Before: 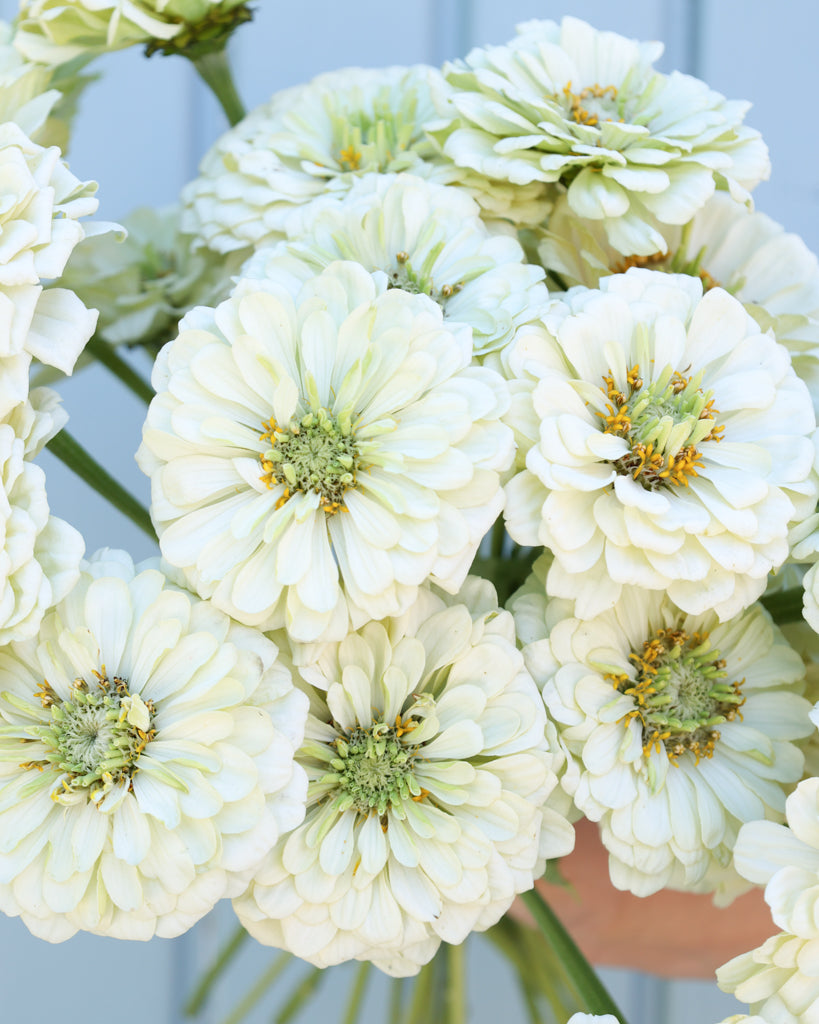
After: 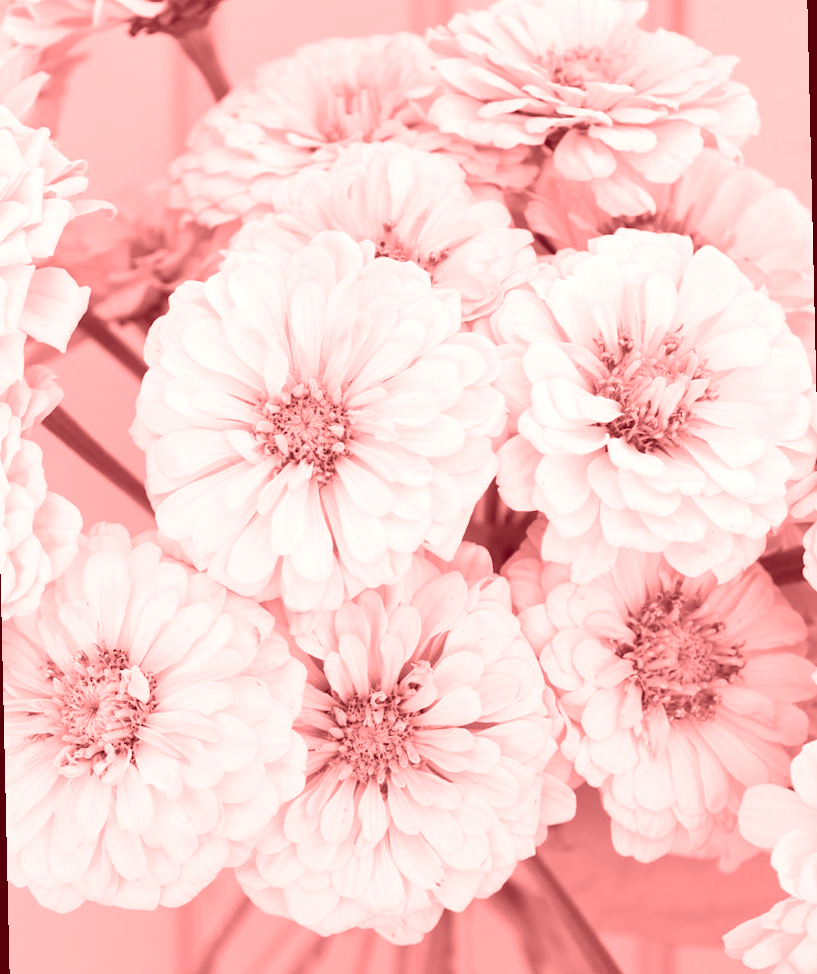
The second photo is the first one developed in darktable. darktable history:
color balance rgb: perceptual saturation grading › global saturation 20%, perceptual saturation grading › highlights -25%, perceptual saturation grading › shadows 25%
rotate and perspective: rotation -1.32°, lens shift (horizontal) -0.031, crop left 0.015, crop right 0.985, crop top 0.047, crop bottom 0.982
colorize: saturation 60%, source mix 100%
shadows and highlights: shadows 37.27, highlights -28.18, soften with gaussian
